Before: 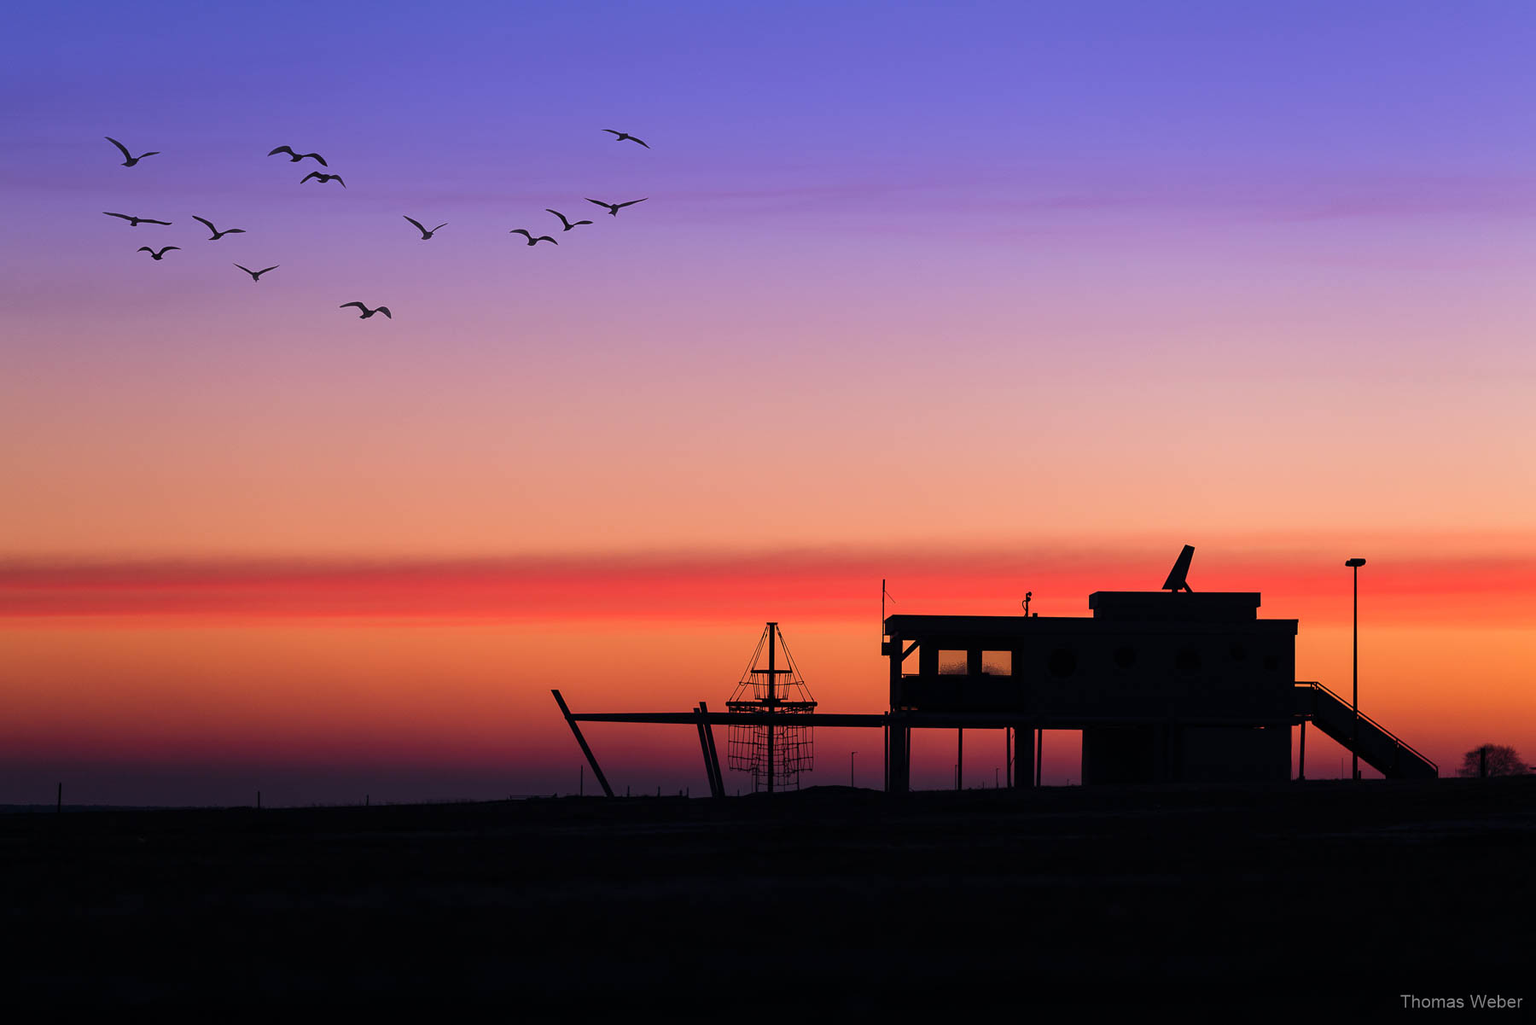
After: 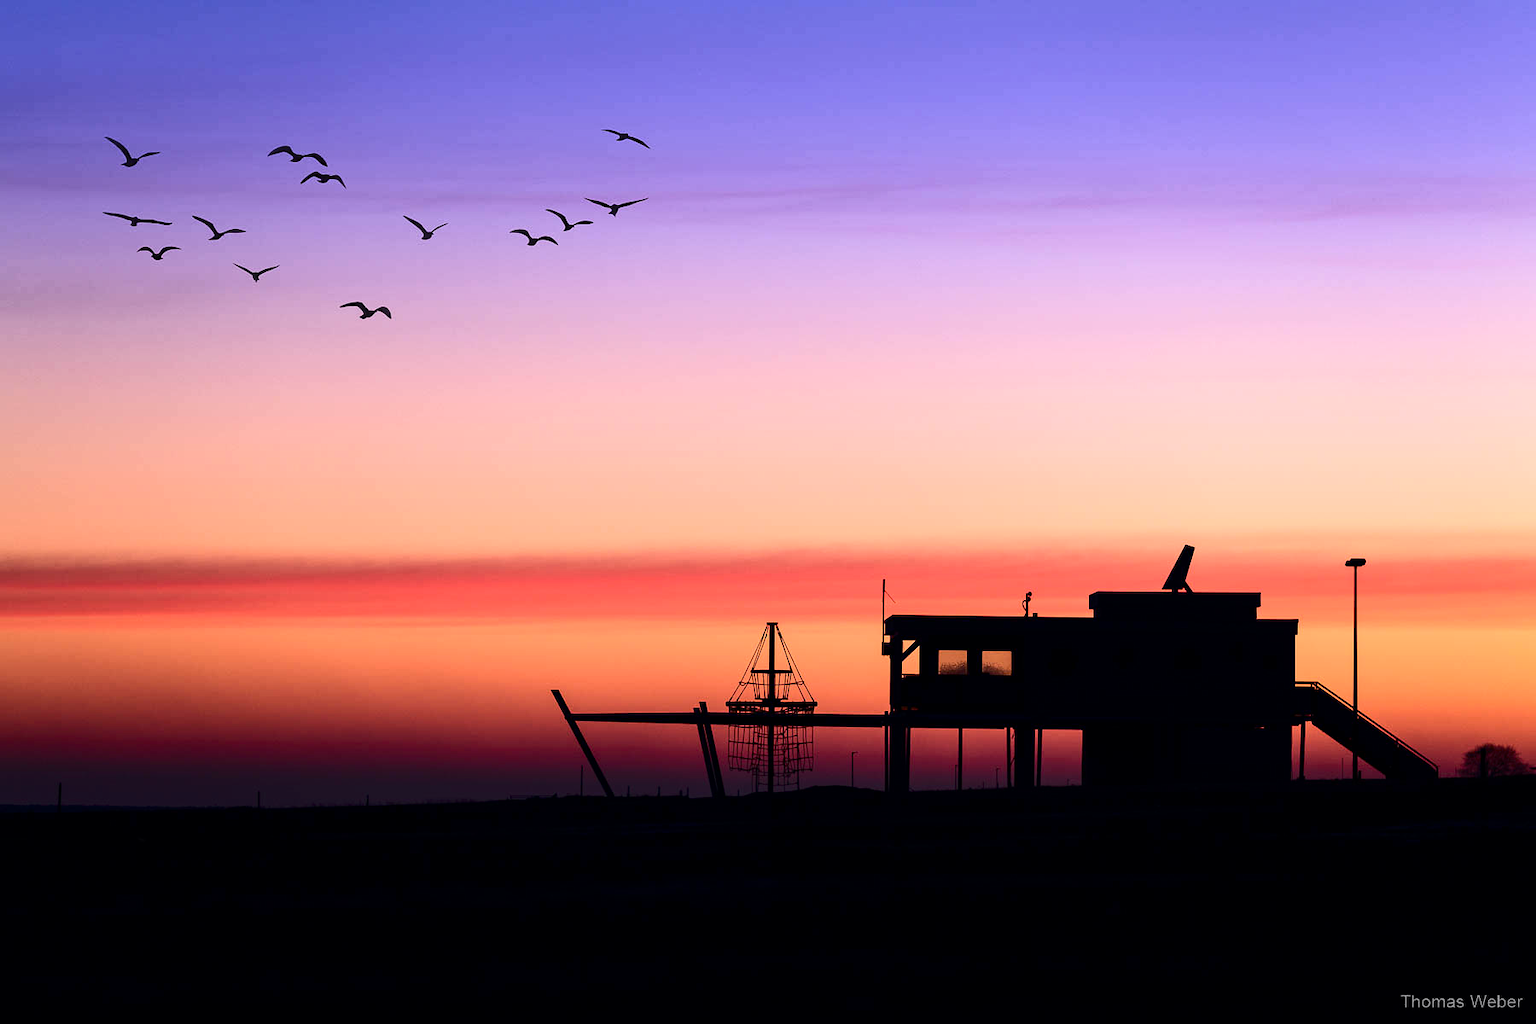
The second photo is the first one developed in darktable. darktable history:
exposure: black level correction 0.001, exposure 0.295 EV, compensate exposure bias true, compensate highlight preservation false
contrast brightness saturation: contrast 0.292
